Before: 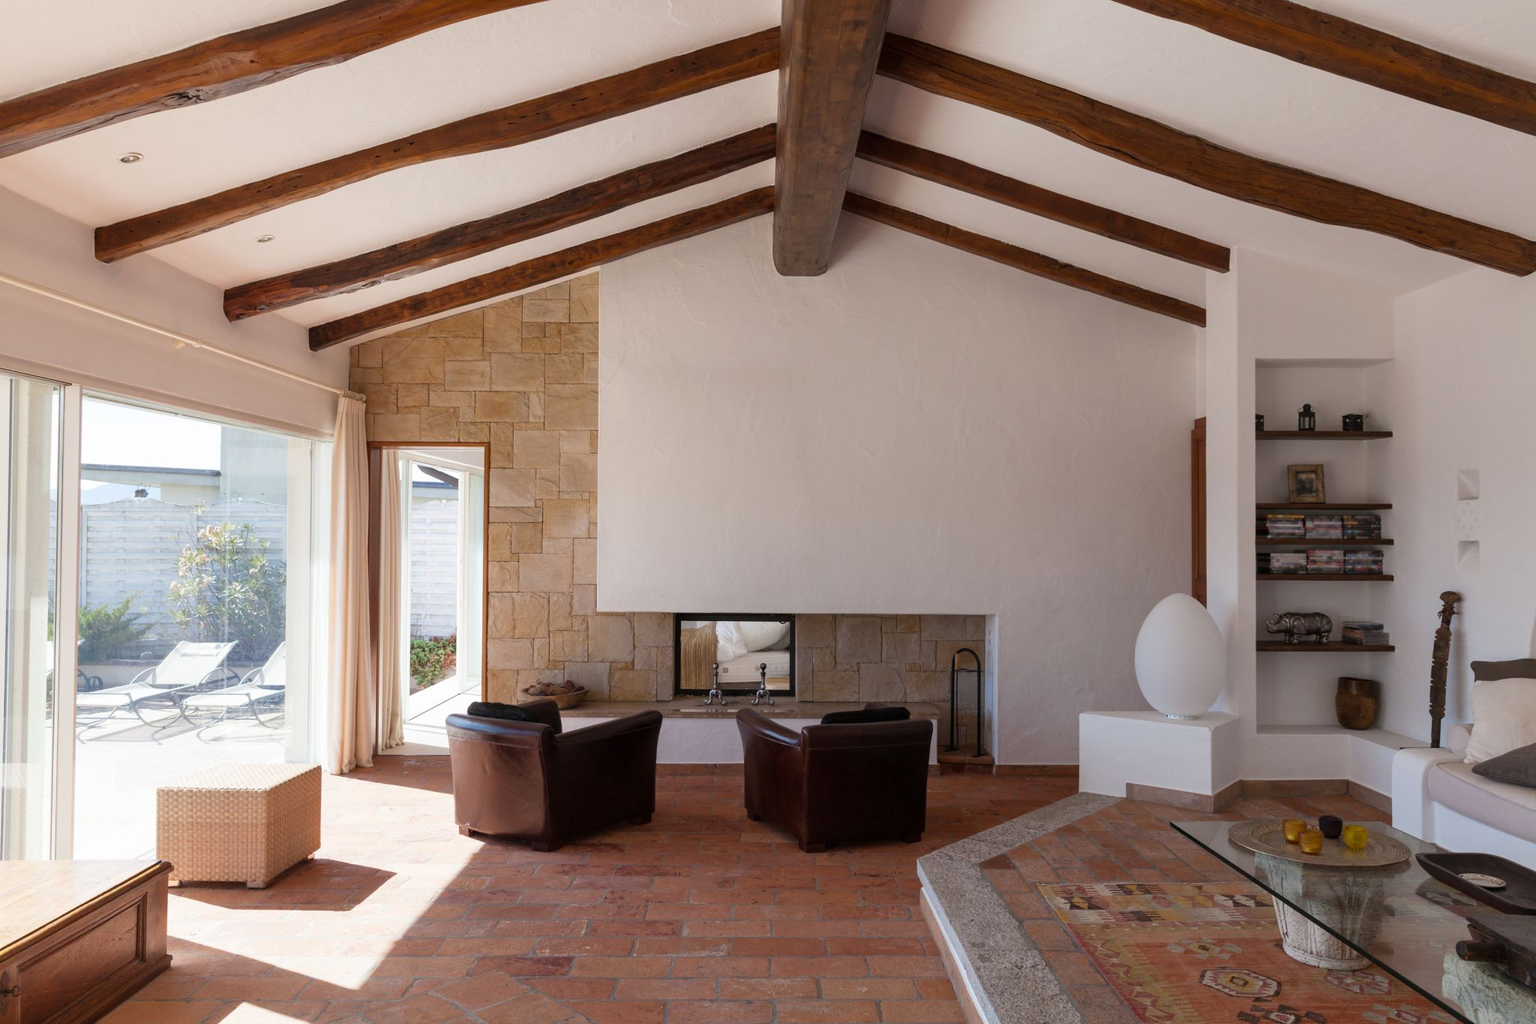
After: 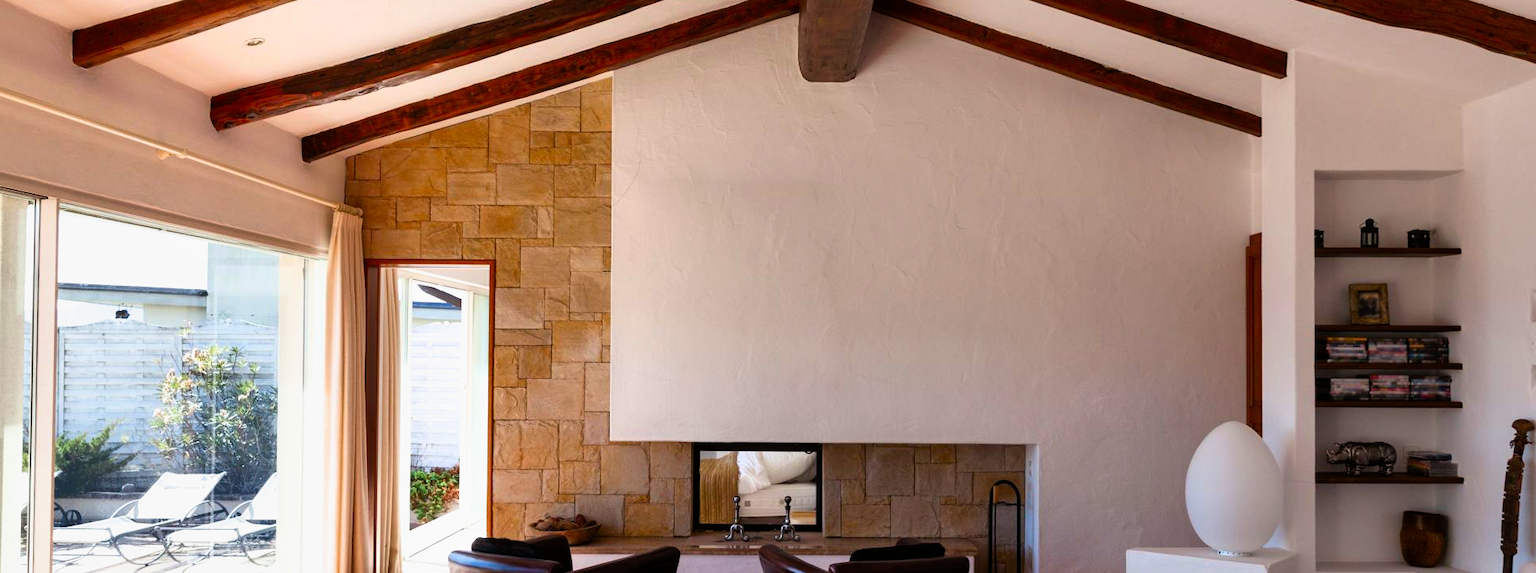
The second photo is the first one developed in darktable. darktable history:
crop: left 1.801%, top 19.507%, right 4.738%, bottom 28.042%
shadows and highlights: shadows 43.77, white point adjustment -1.6, shadows color adjustment 99.13%, highlights color adjustment 0.473%, soften with gaussian
filmic rgb: black relative exposure -7.98 EV, white relative exposure 2.19 EV, hardness 6.88
exposure: exposure -0.022 EV, compensate highlight preservation false
color correction: highlights b* -0.023, saturation 1.83
